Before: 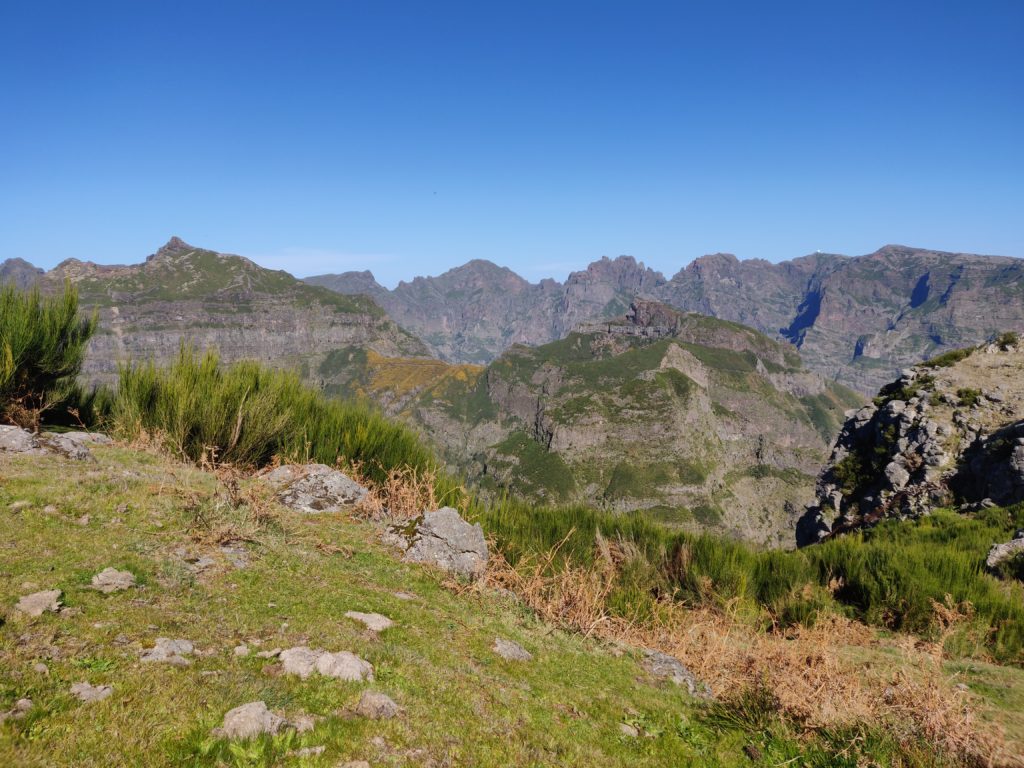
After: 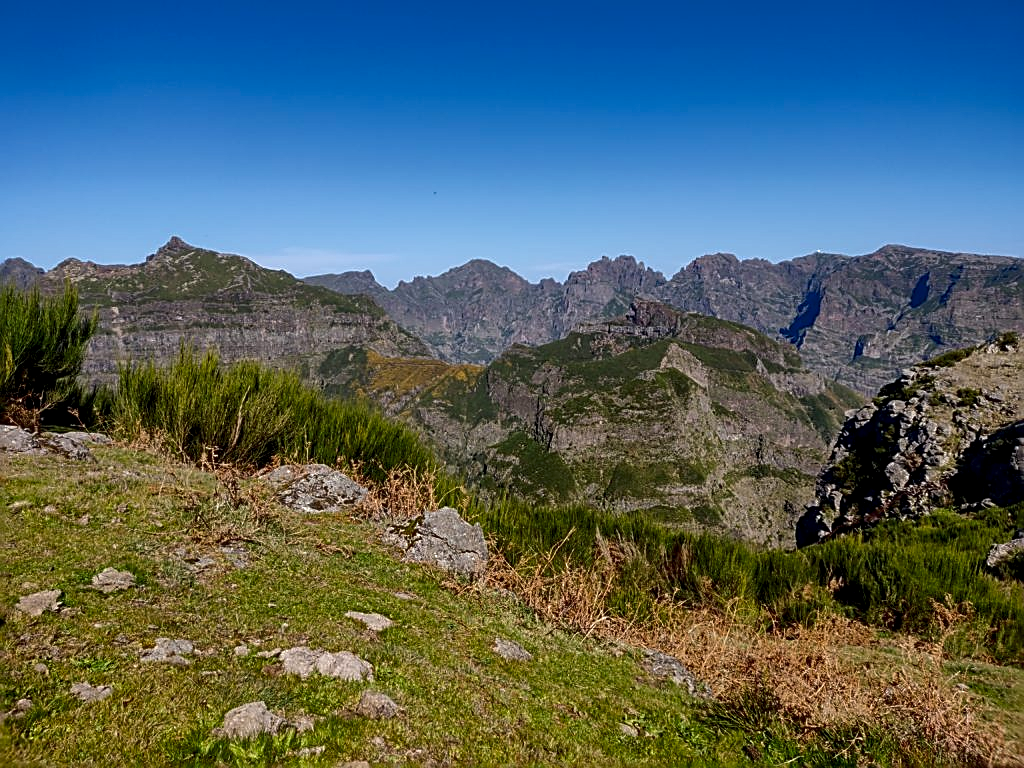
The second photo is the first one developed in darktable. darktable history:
contrast brightness saturation: brightness -0.201, saturation 0.077
sharpen: amount 0.992
local contrast: on, module defaults
